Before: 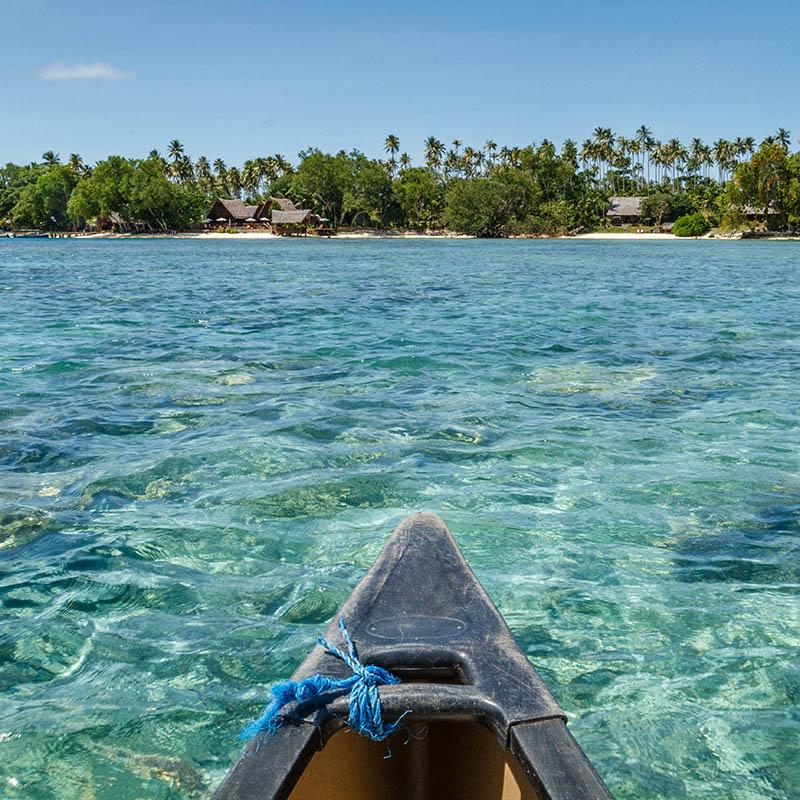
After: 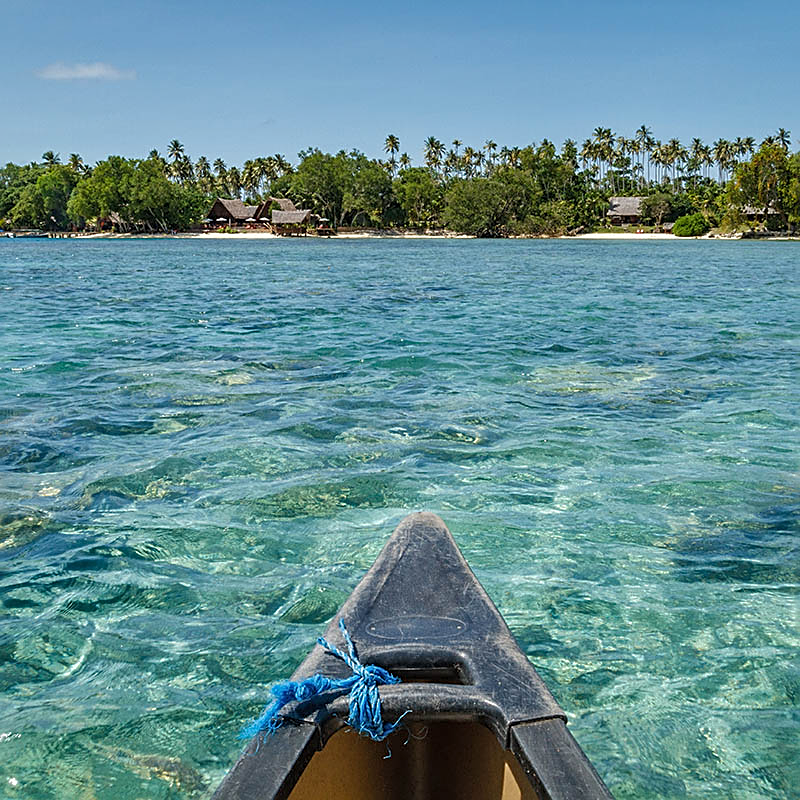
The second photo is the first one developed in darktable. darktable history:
sharpen: on, module defaults
shadows and highlights: shadows 30.16
